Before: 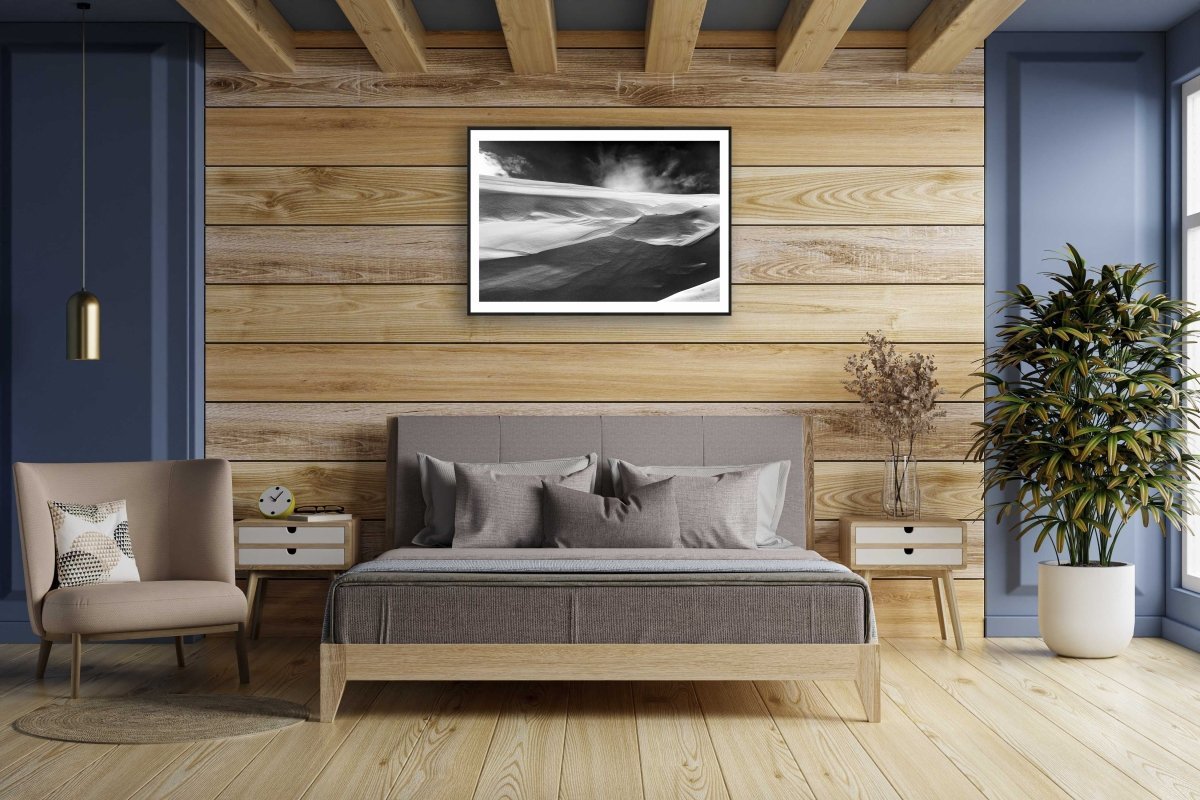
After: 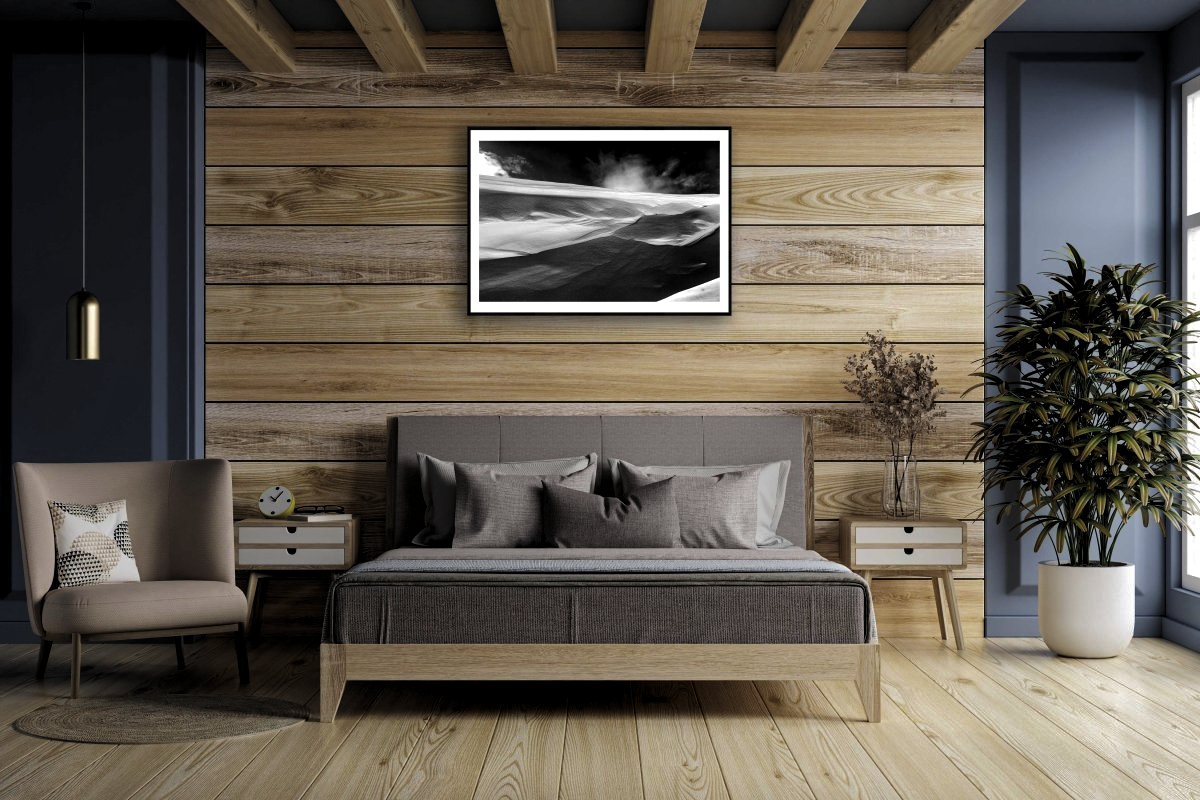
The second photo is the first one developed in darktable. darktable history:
shadows and highlights: shadows 30.24
levels: white 99.95%, levels [0.101, 0.578, 0.953]
